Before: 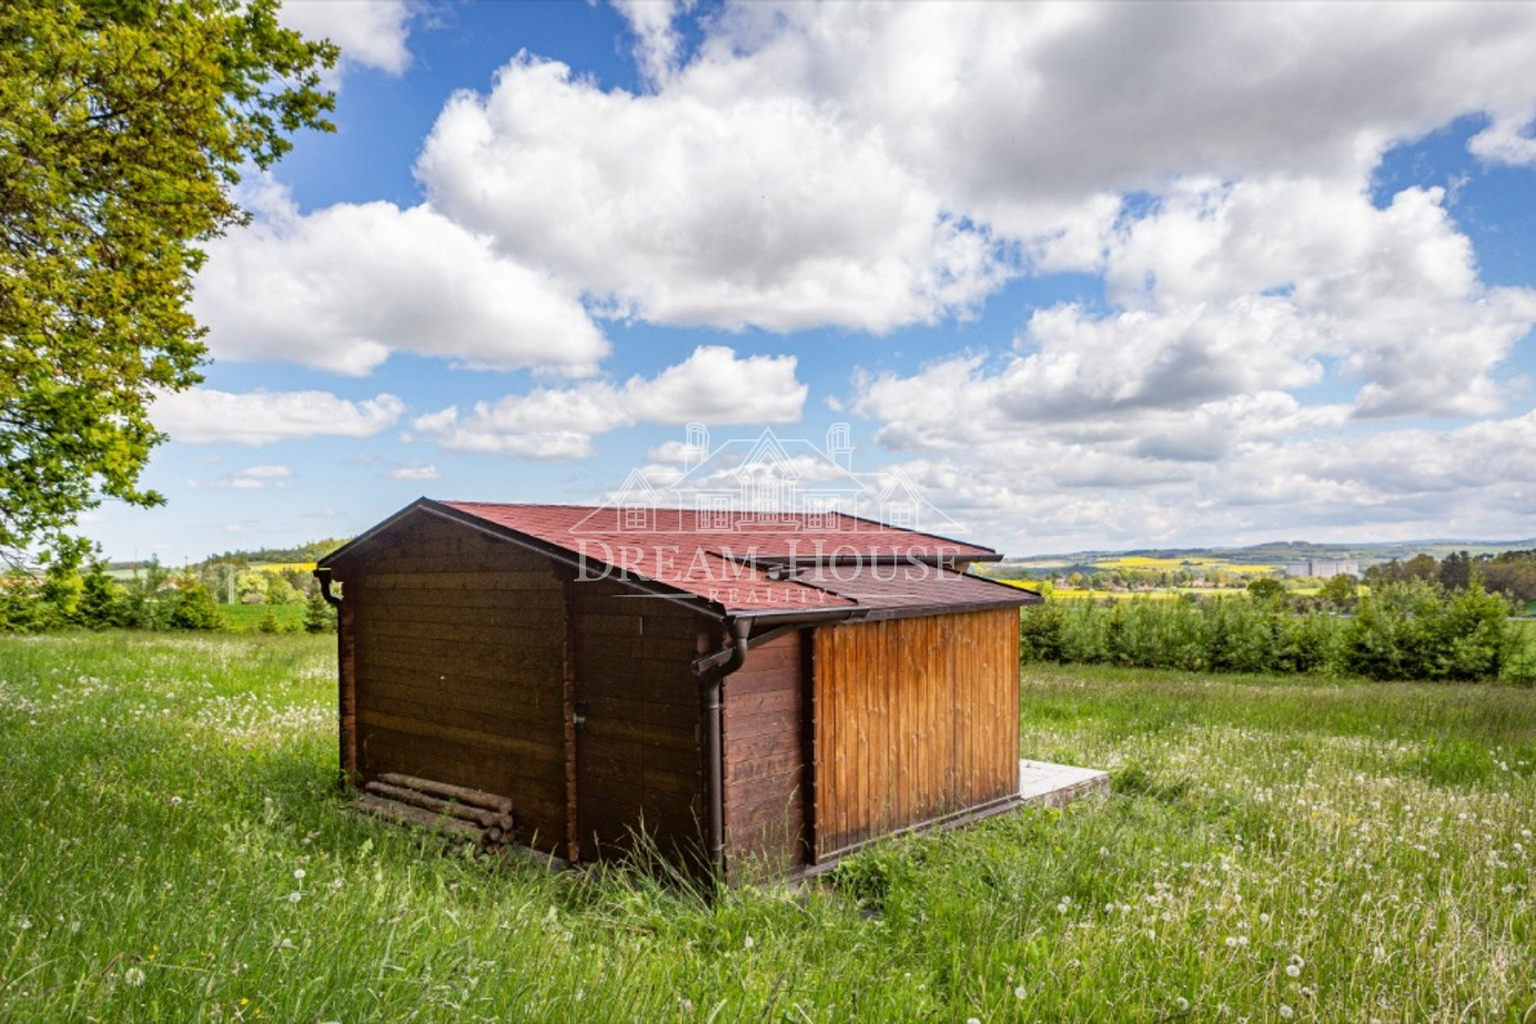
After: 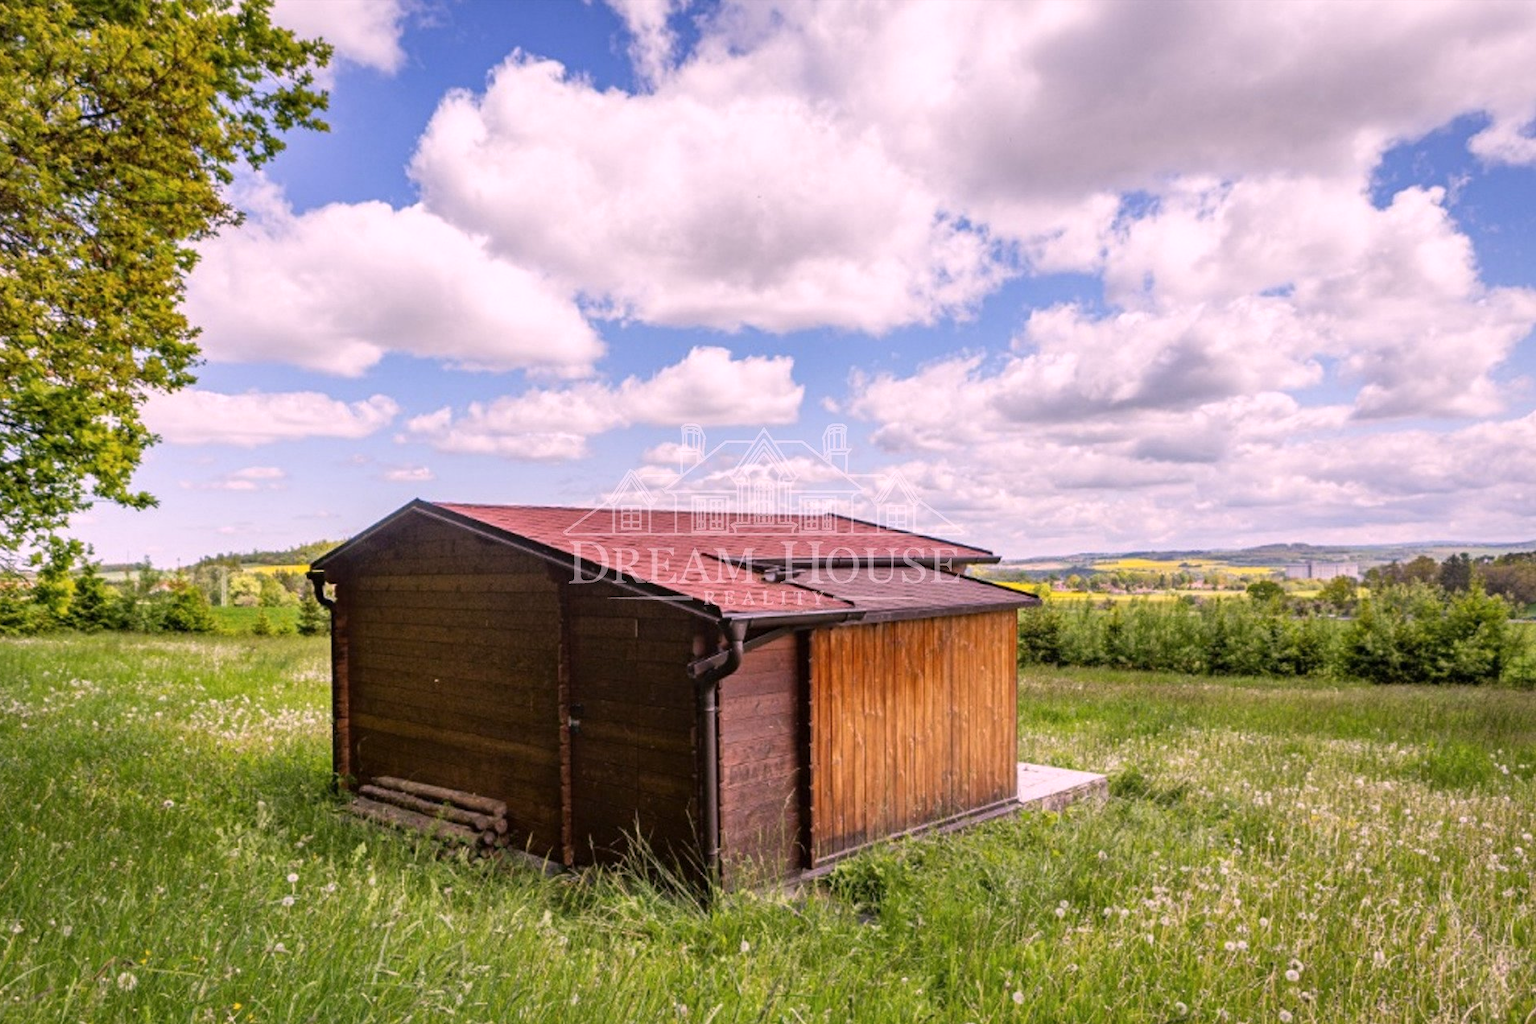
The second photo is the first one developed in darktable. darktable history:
color calibration: illuminant as shot in camera, x 0.358, y 0.373, temperature 4628.91 K
color correction: highlights a* 12.23, highlights b* 5.41
crop and rotate: left 0.614%, top 0.179%, bottom 0.309%
